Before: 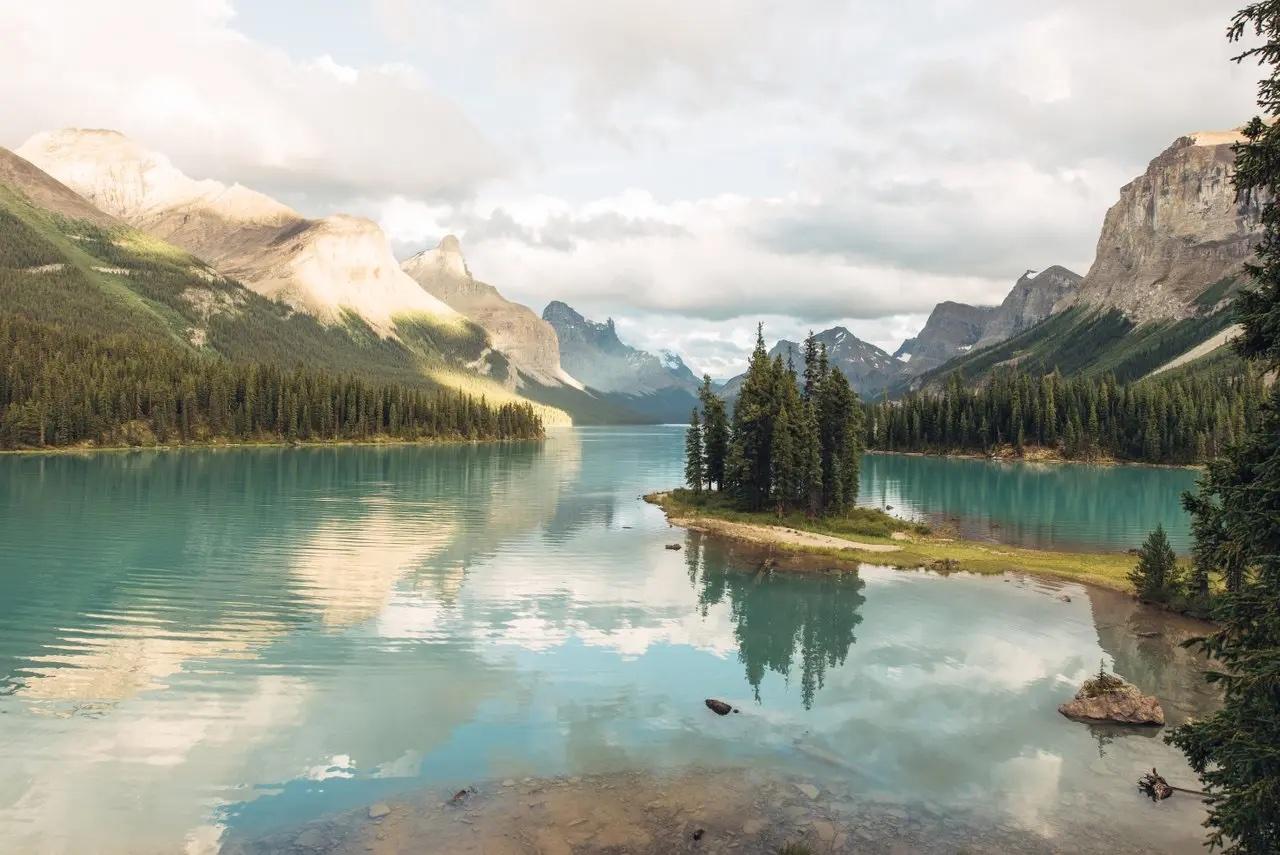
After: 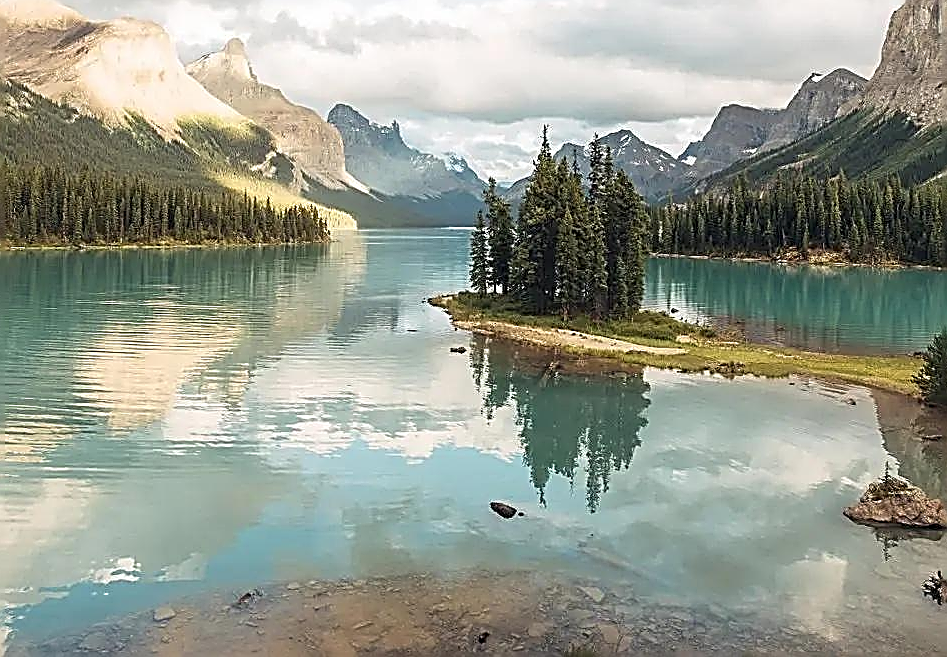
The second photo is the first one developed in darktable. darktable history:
crop: left 16.871%, top 23.13%, right 9.106%
sharpen: amount 1.996
